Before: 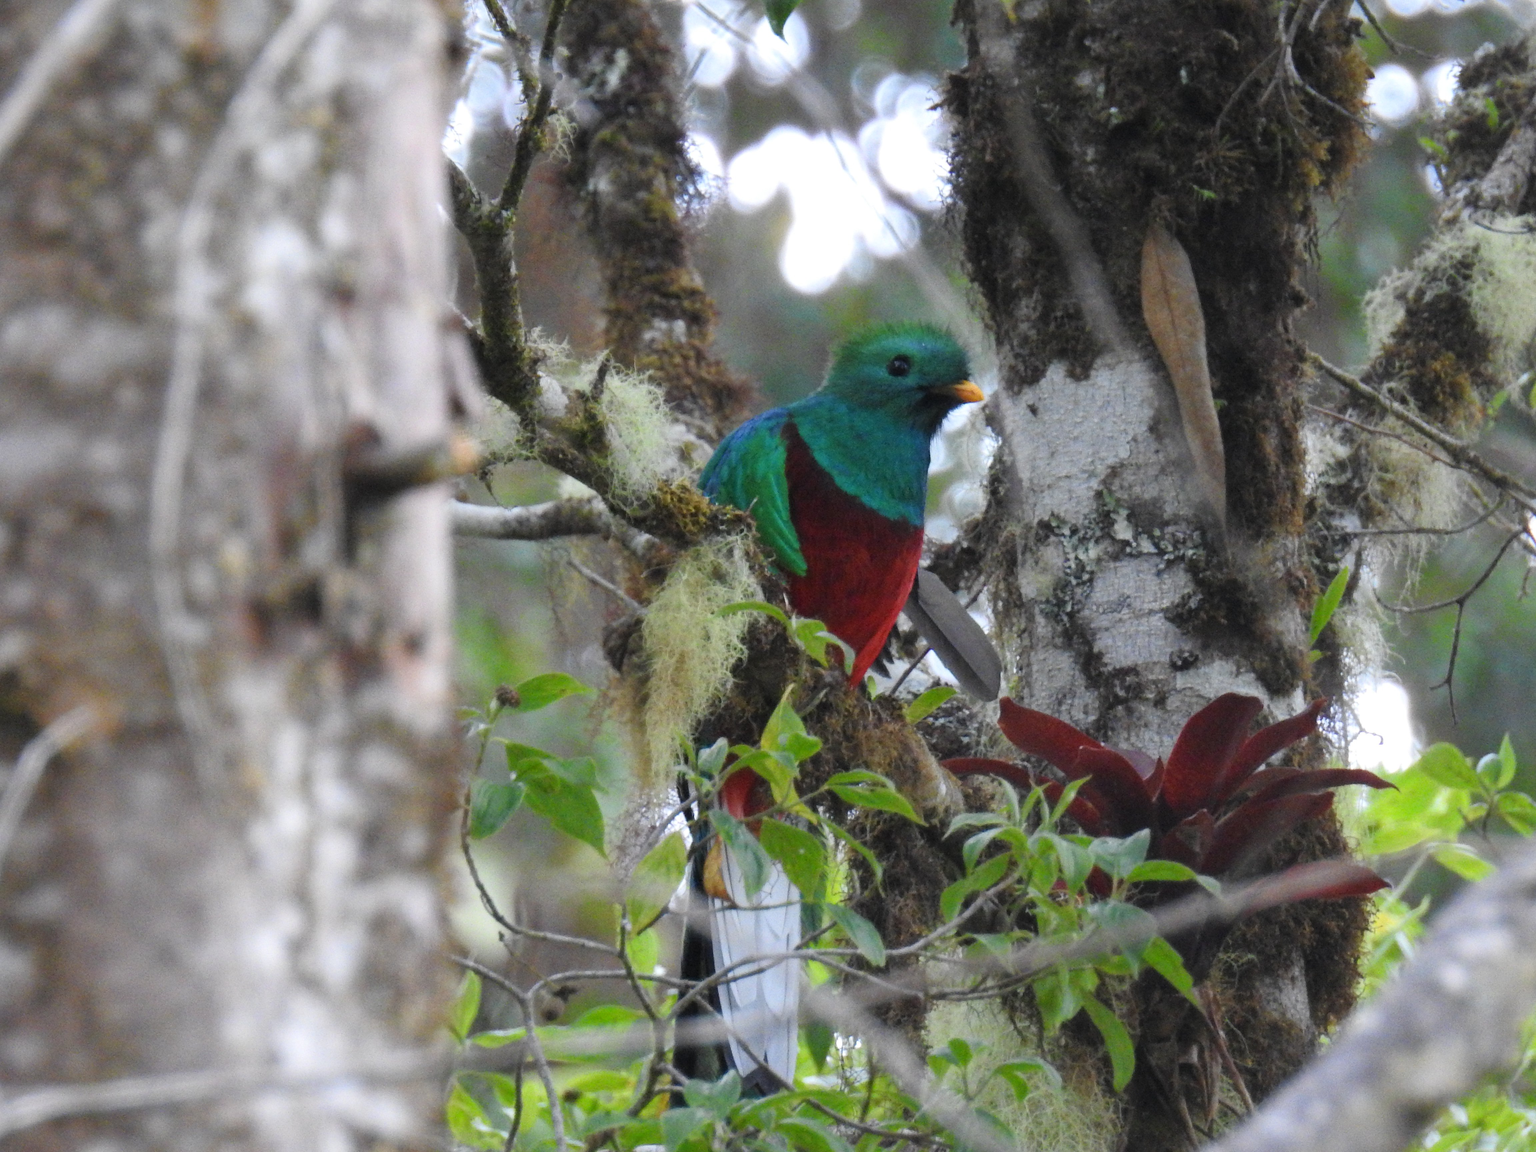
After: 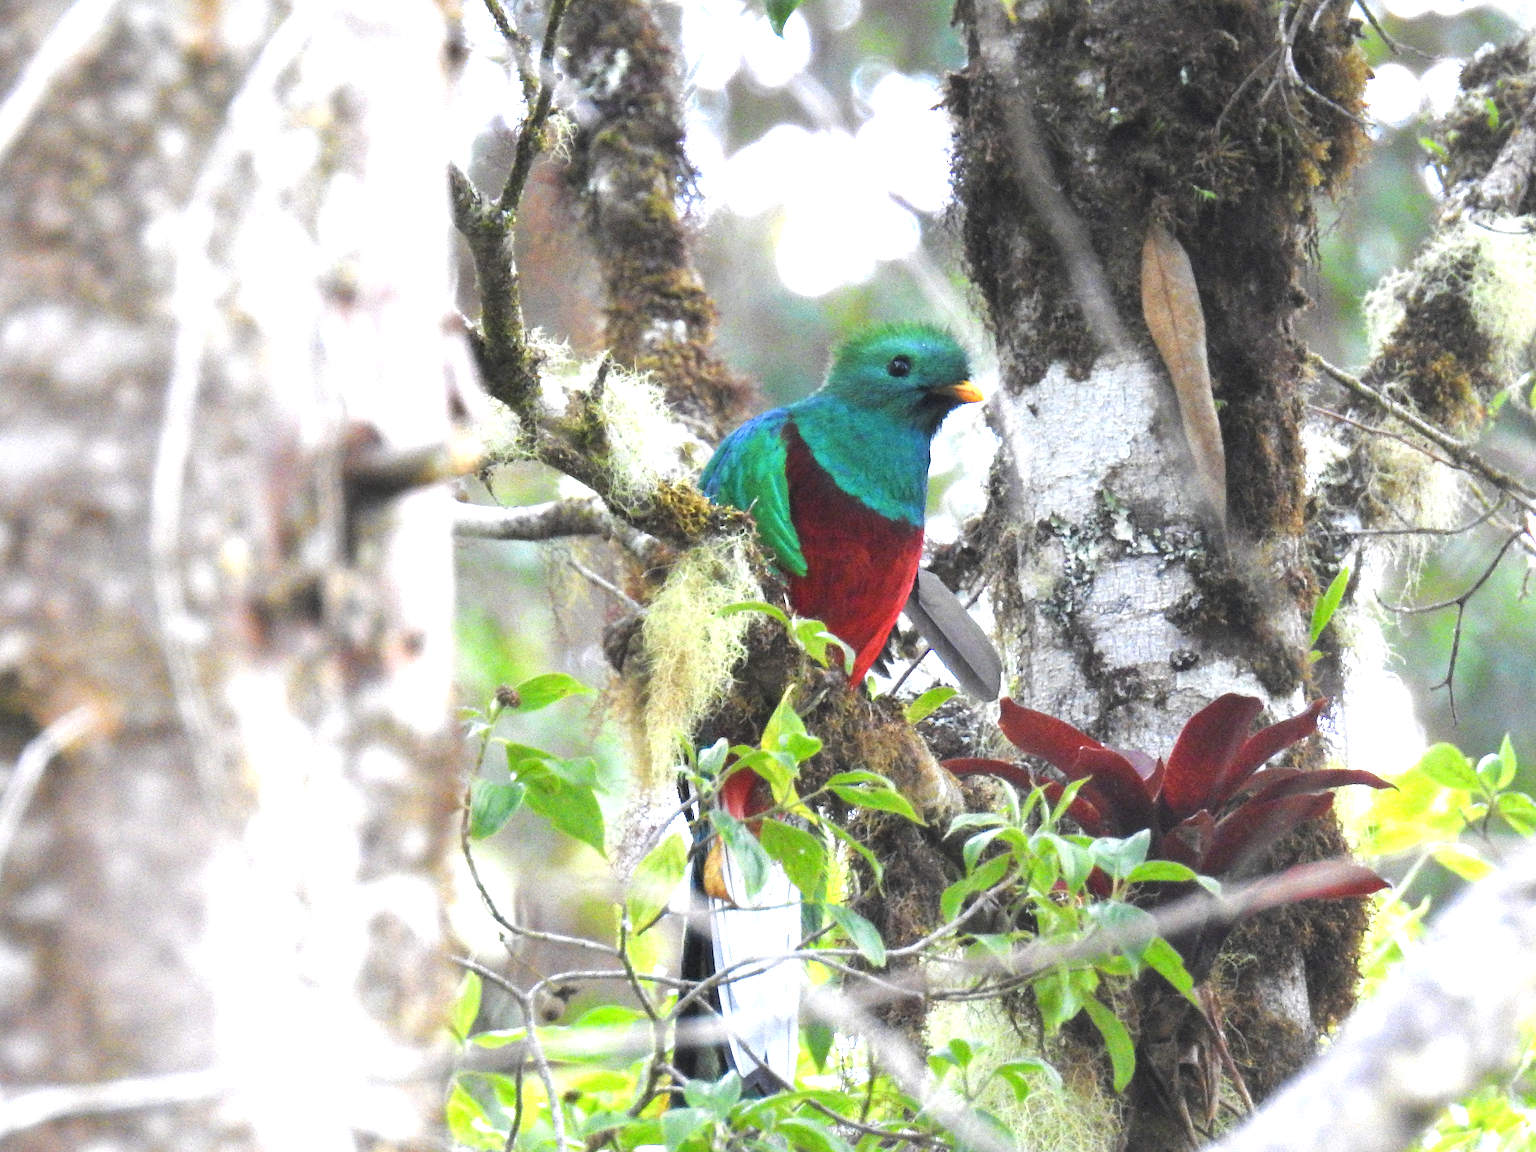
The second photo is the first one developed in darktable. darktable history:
exposure: black level correction 0, exposure 1.44 EV, compensate highlight preservation false
sharpen: amount 0.479
